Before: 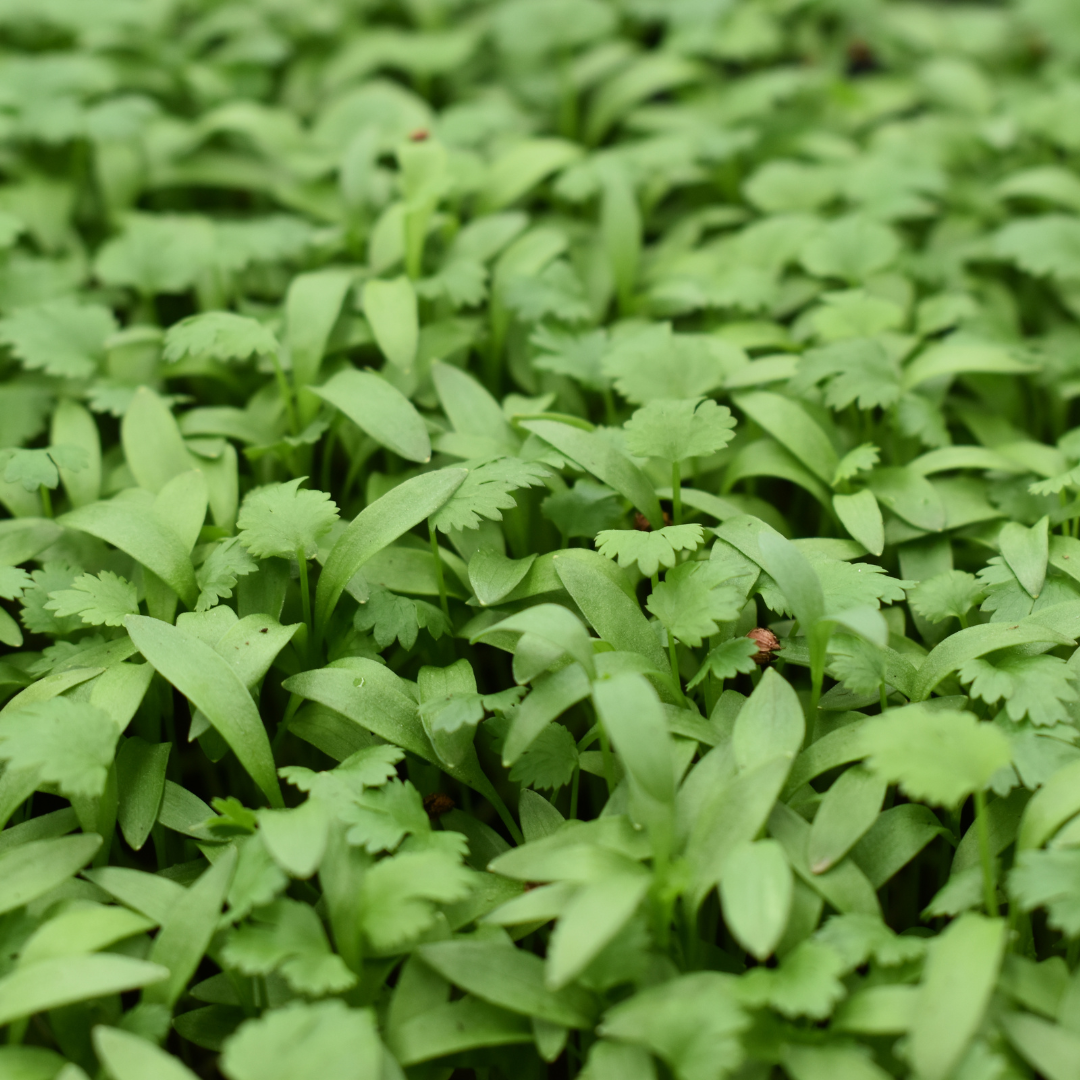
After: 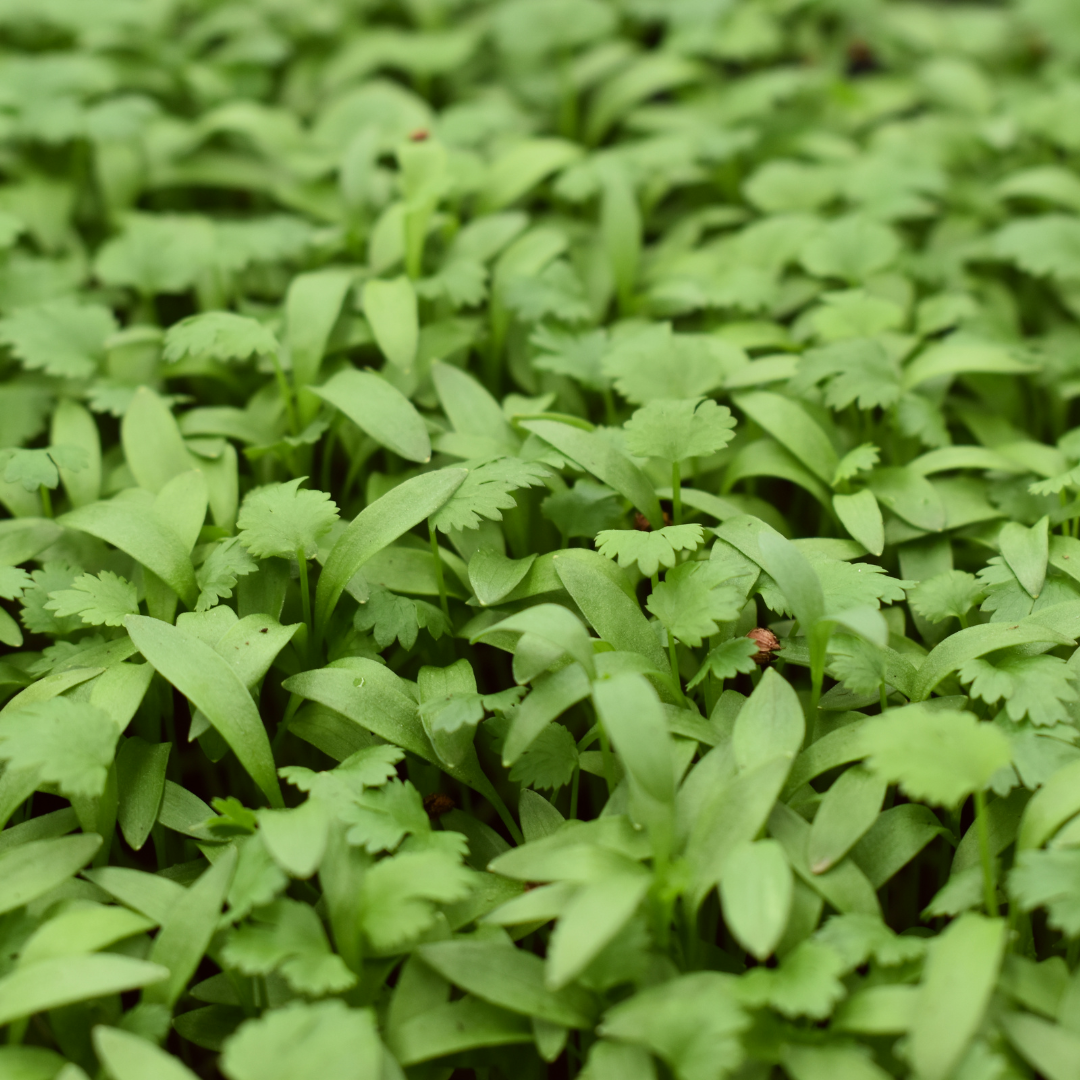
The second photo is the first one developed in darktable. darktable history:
color correction: highlights a* -1.17, highlights b* 4.63, shadows a* 3.65
